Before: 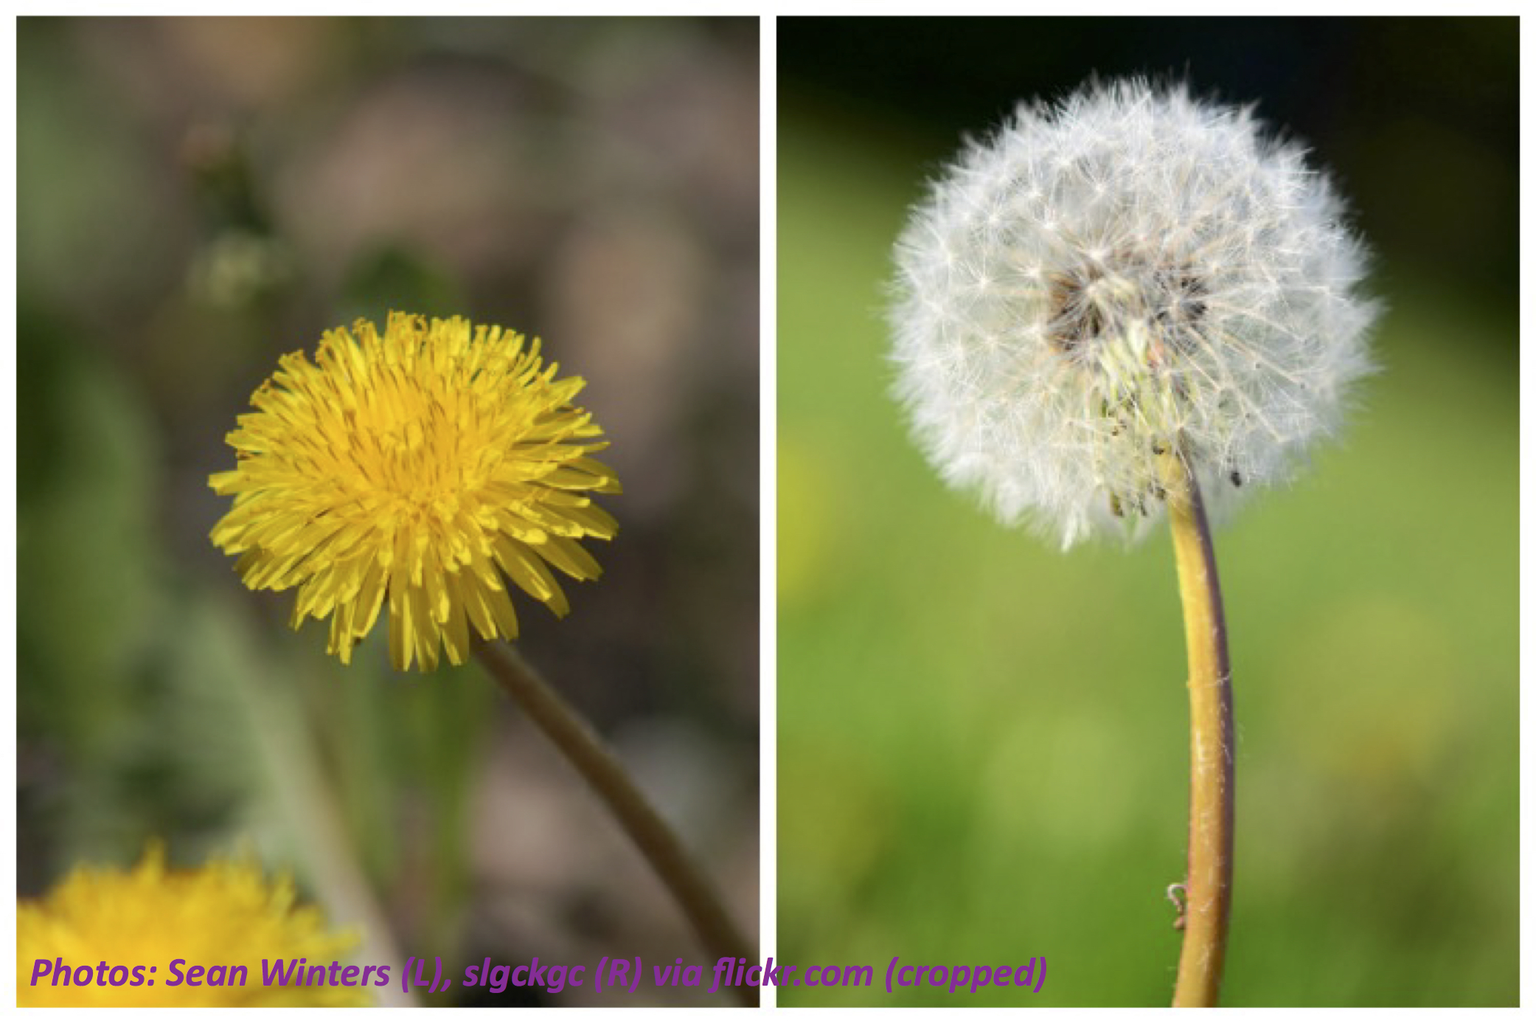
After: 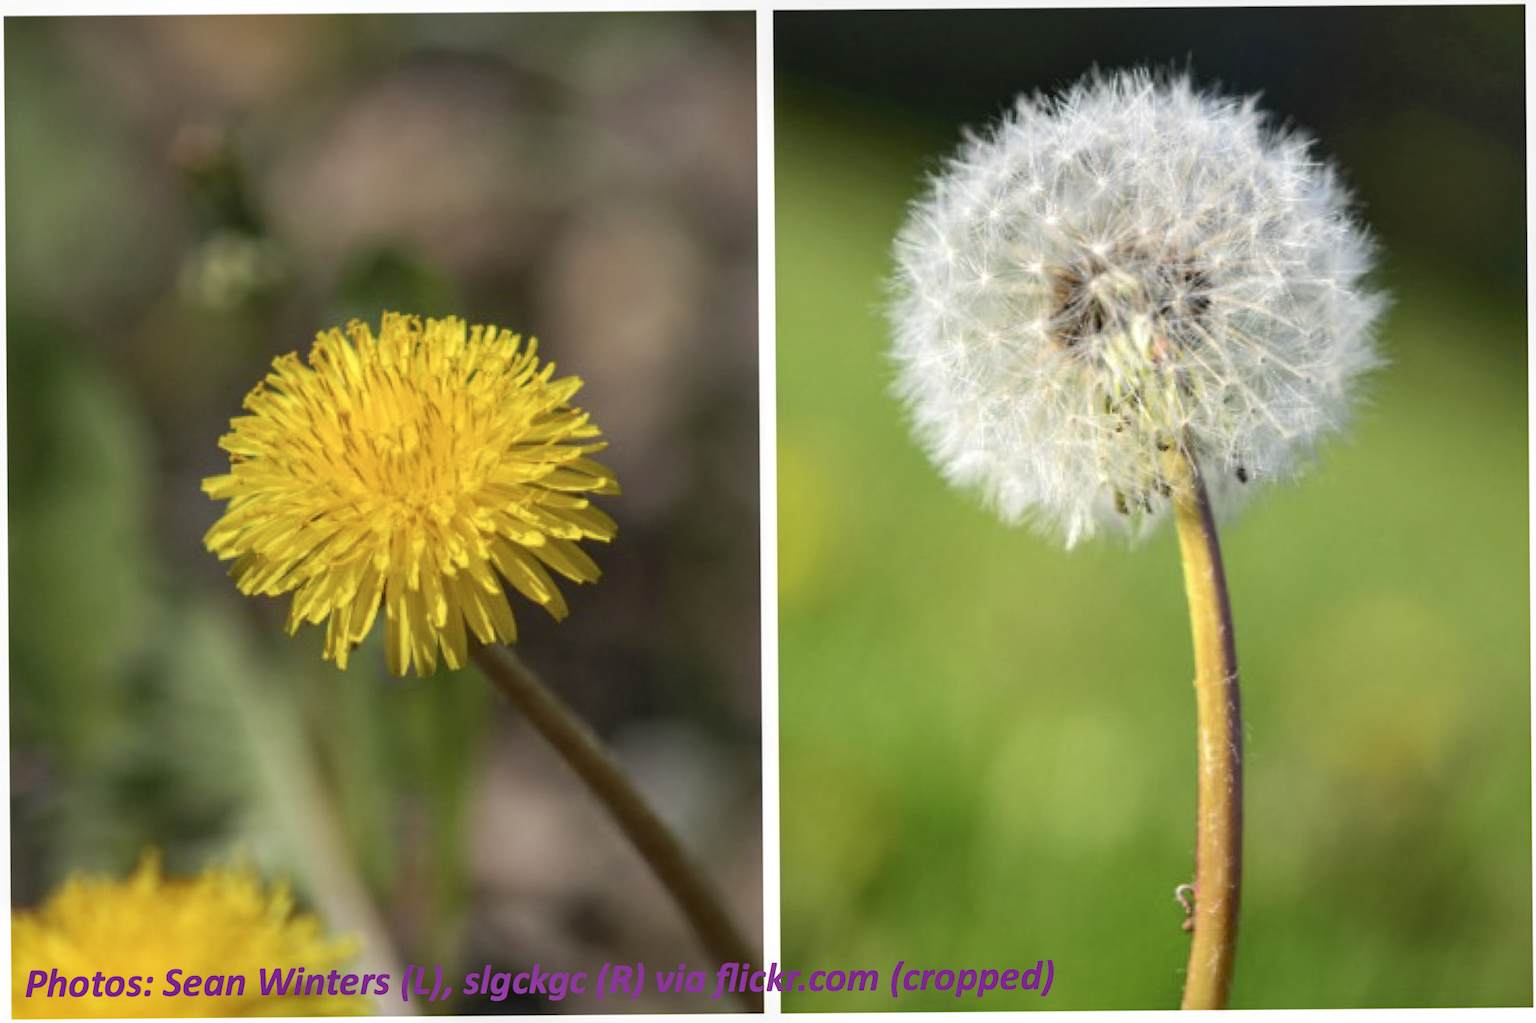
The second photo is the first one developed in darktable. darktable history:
rotate and perspective: rotation -0.45°, automatic cropping original format, crop left 0.008, crop right 0.992, crop top 0.012, crop bottom 0.988
local contrast: on, module defaults
